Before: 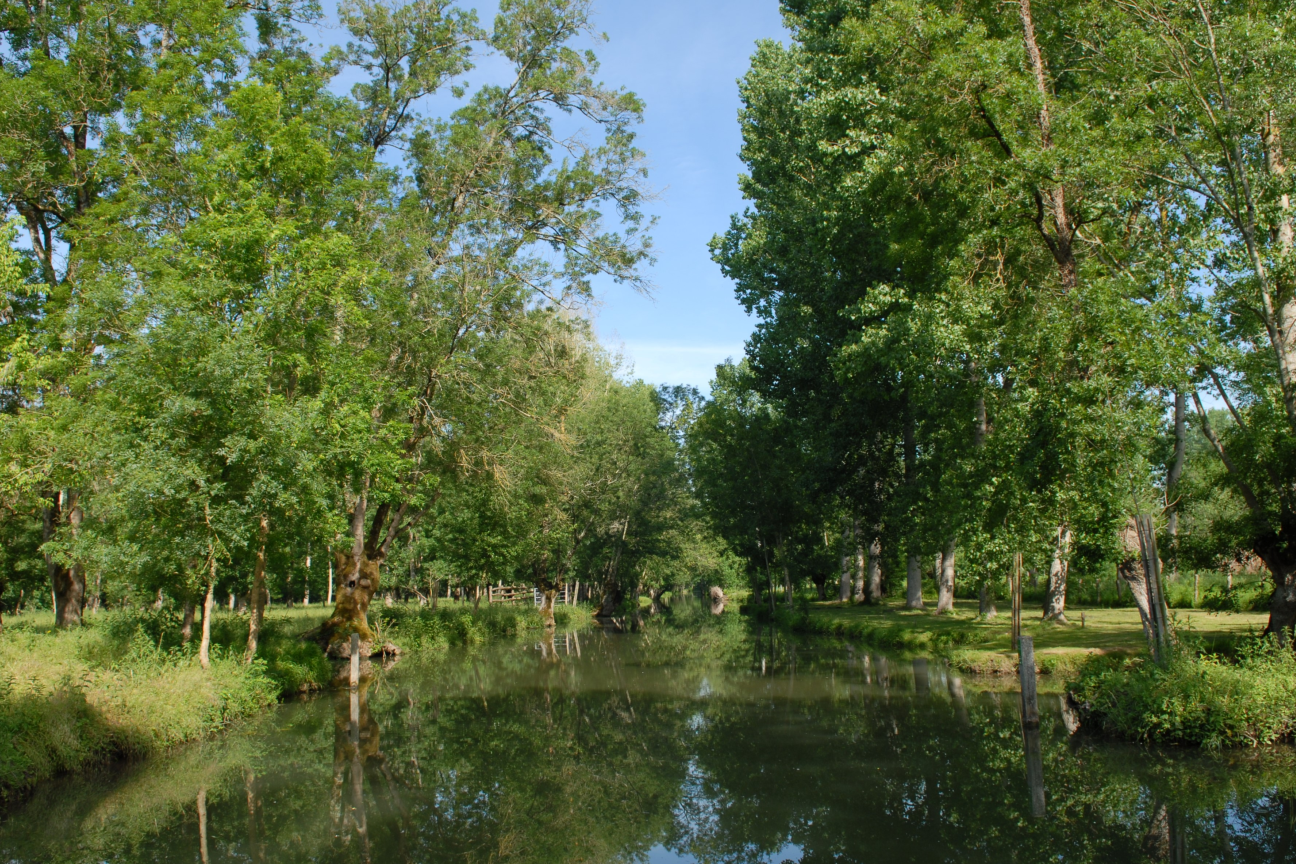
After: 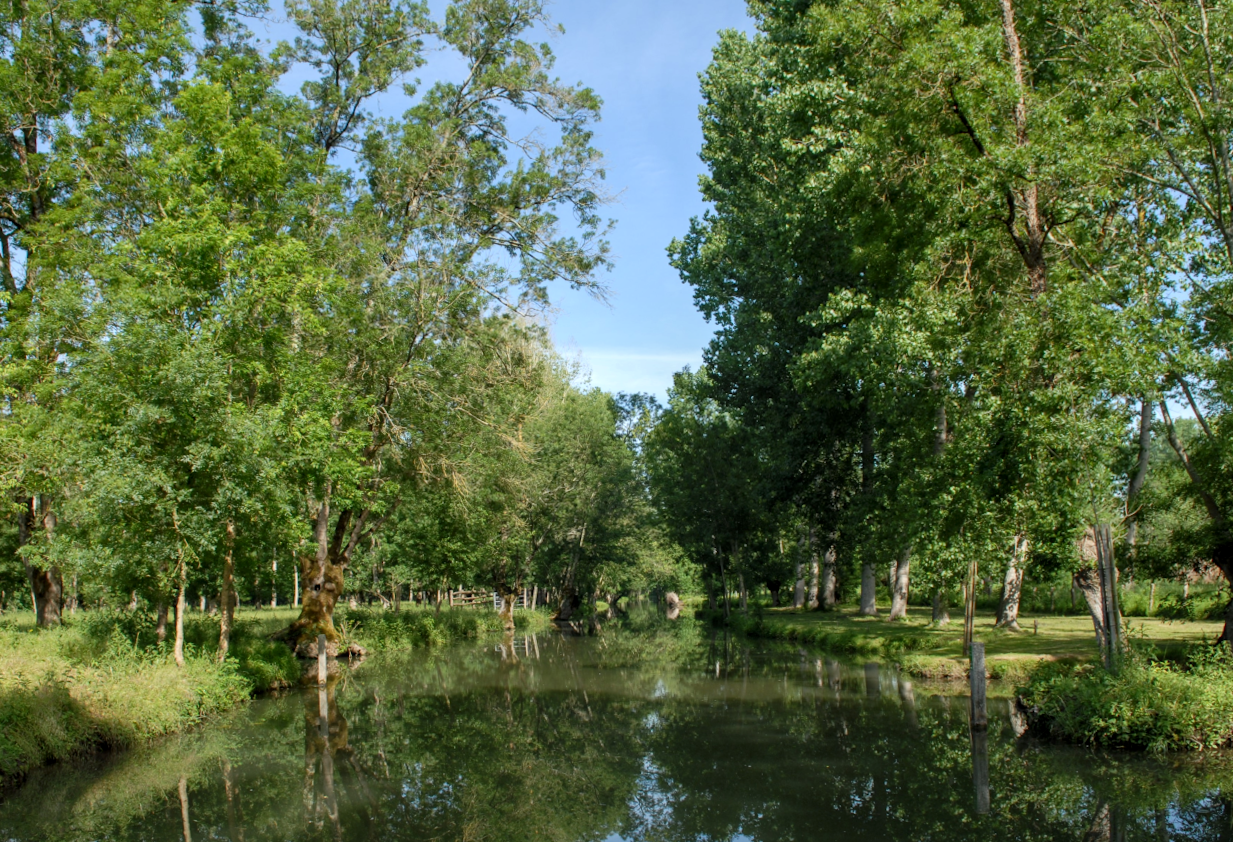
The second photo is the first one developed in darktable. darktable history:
rotate and perspective: rotation 0.074°, lens shift (vertical) 0.096, lens shift (horizontal) -0.041, crop left 0.043, crop right 0.952, crop top 0.024, crop bottom 0.979
local contrast: on, module defaults
white balance: red 0.986, blue 1.01
